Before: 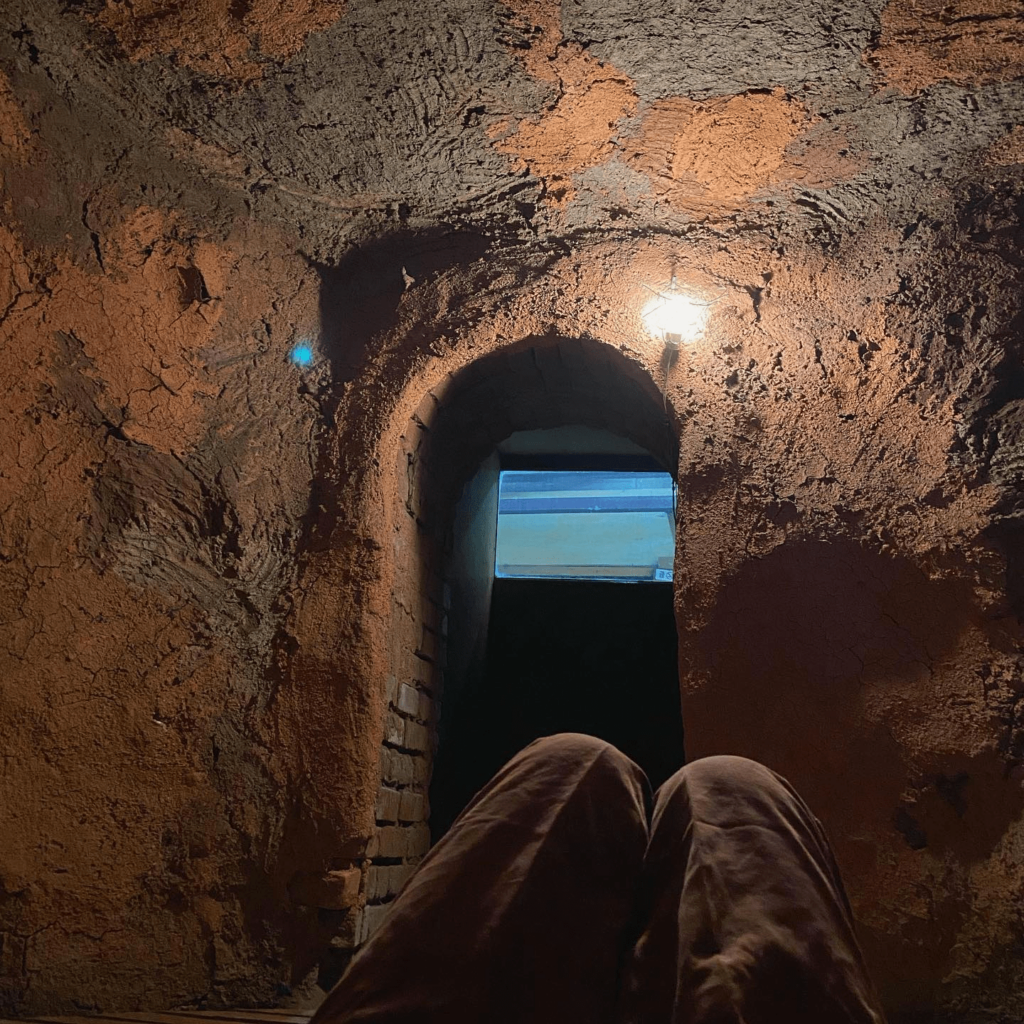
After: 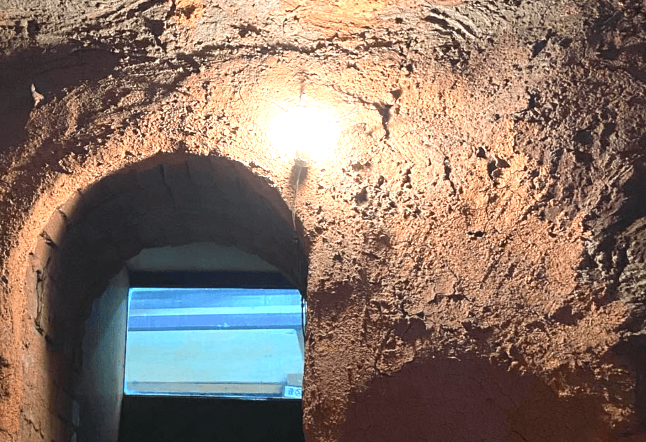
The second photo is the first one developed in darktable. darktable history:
crop: left 36.281%, top 17.913%, right 0.542%, bottom 38.864%
exposure: black level correction 0, exposure 1.103 EV, compensate highlight preservation false
